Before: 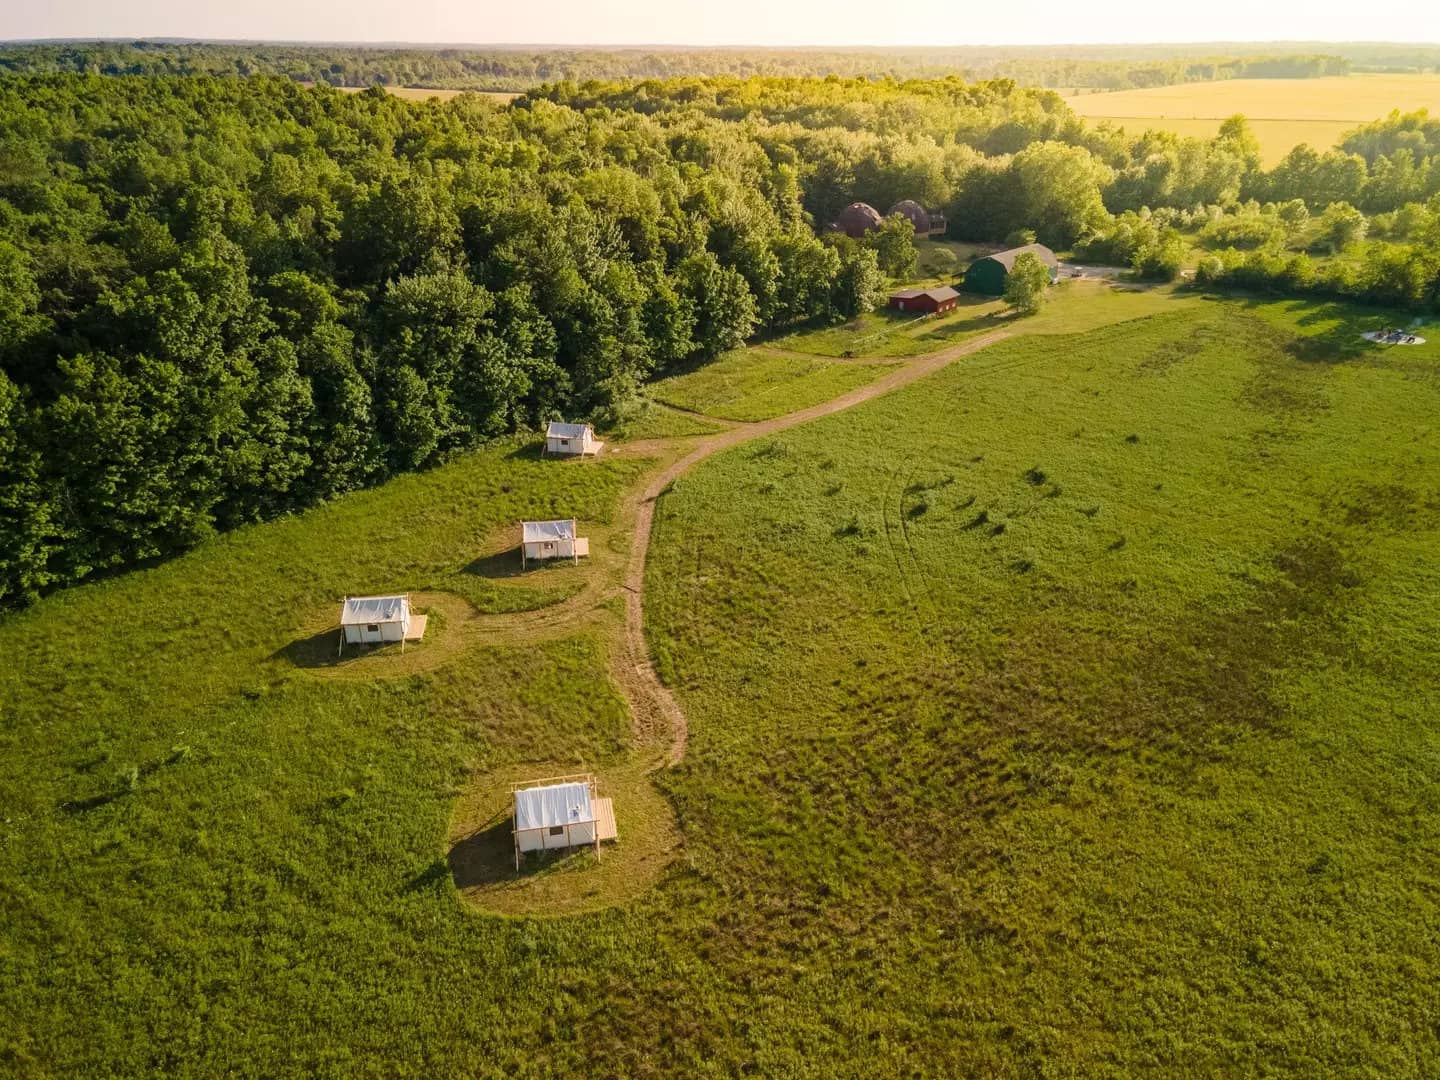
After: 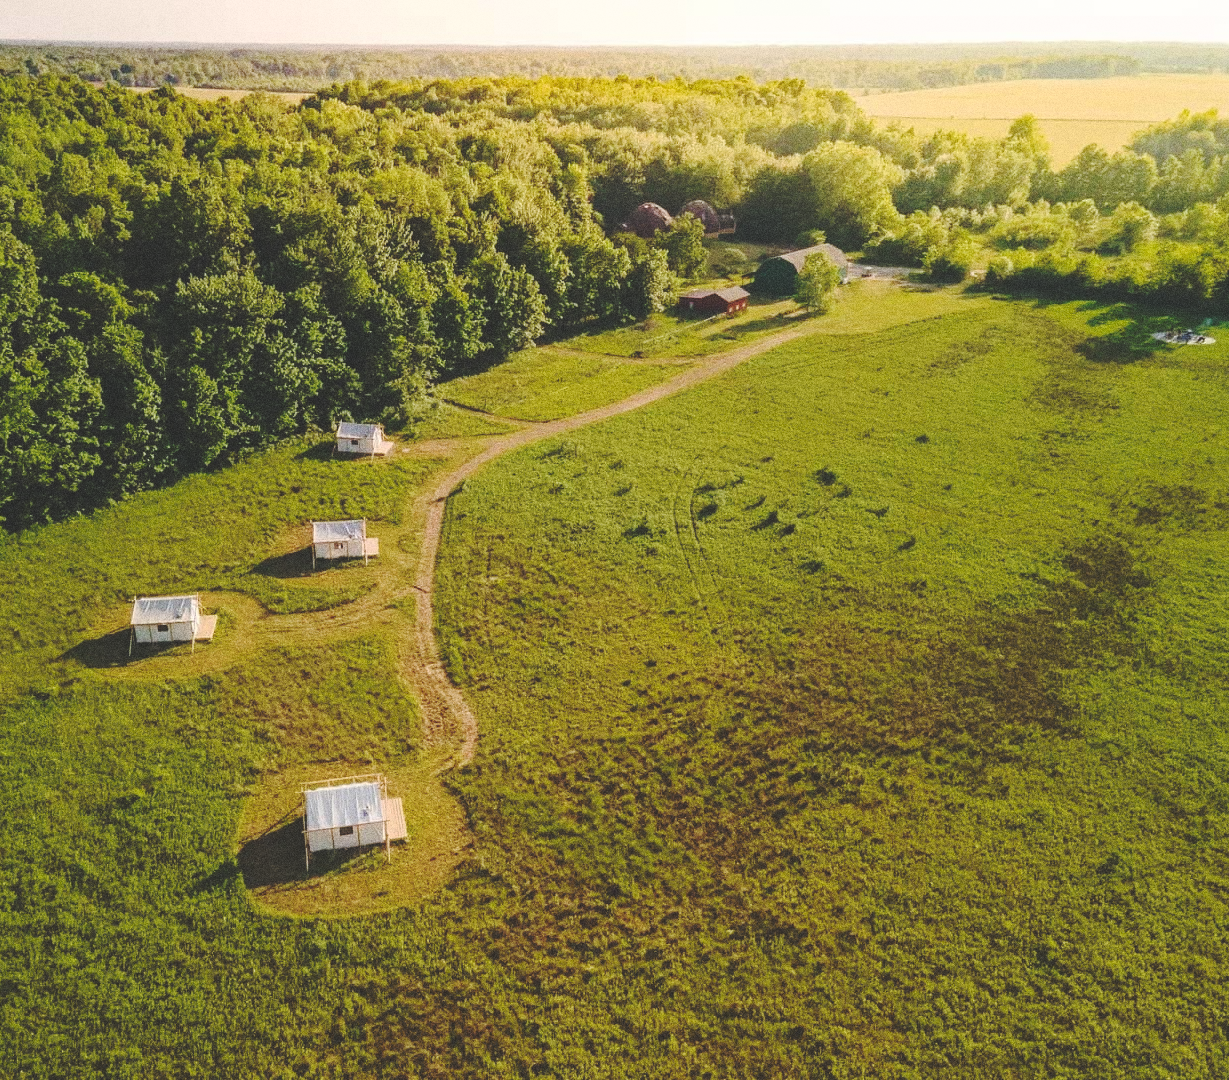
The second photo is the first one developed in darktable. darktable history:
grain: coarseness 0.09 ISO, strength 40%
base curve: curves: ch0 [(0, 0.024) (0.055, 0.065) (0.121, 0.166) (0.236, 0.319) (0.693, 0.726) (1, 1)], preserve colors none
crop and rotate: left 14.584%
